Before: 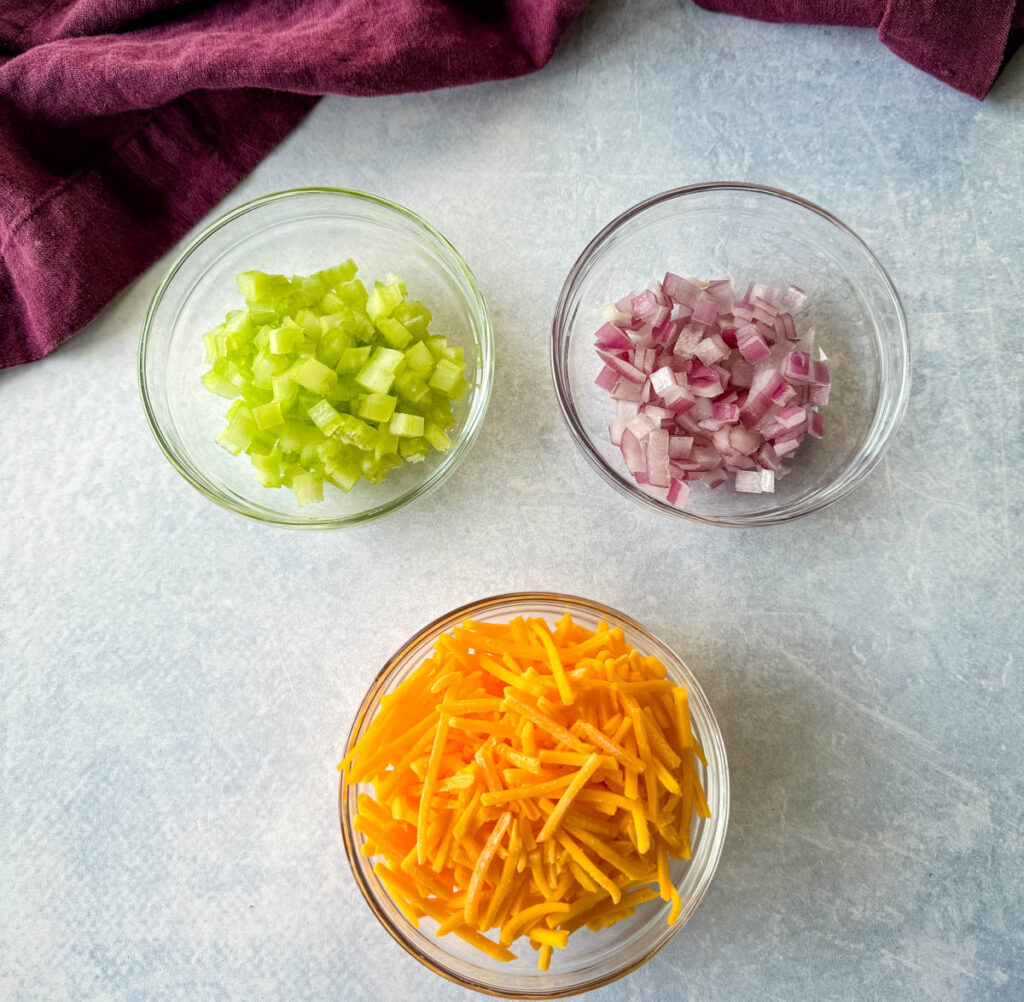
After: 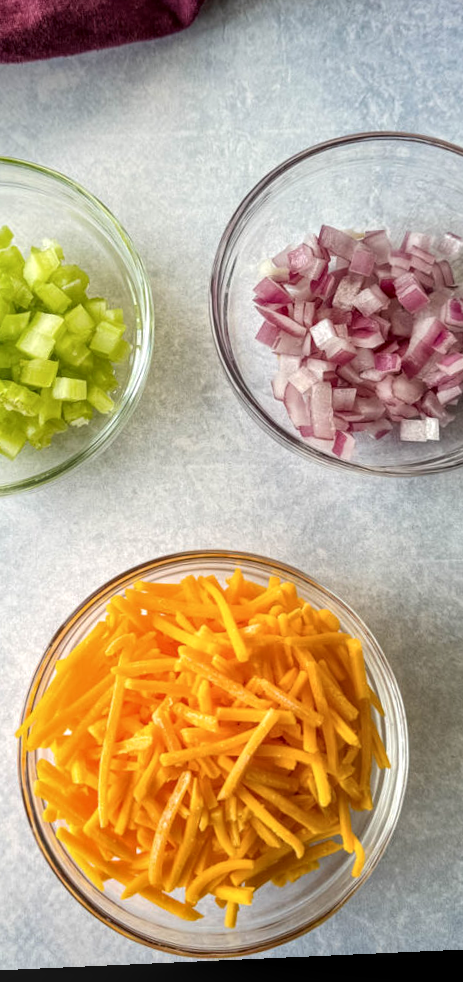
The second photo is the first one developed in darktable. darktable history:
rotate and perspective: rotation -2.56°, automatic cropping off
local contrast: detail 130%
contrast brightness saturation: saturation -0.05
crop: left 33.452%, top 6.025%, right 23.155%
